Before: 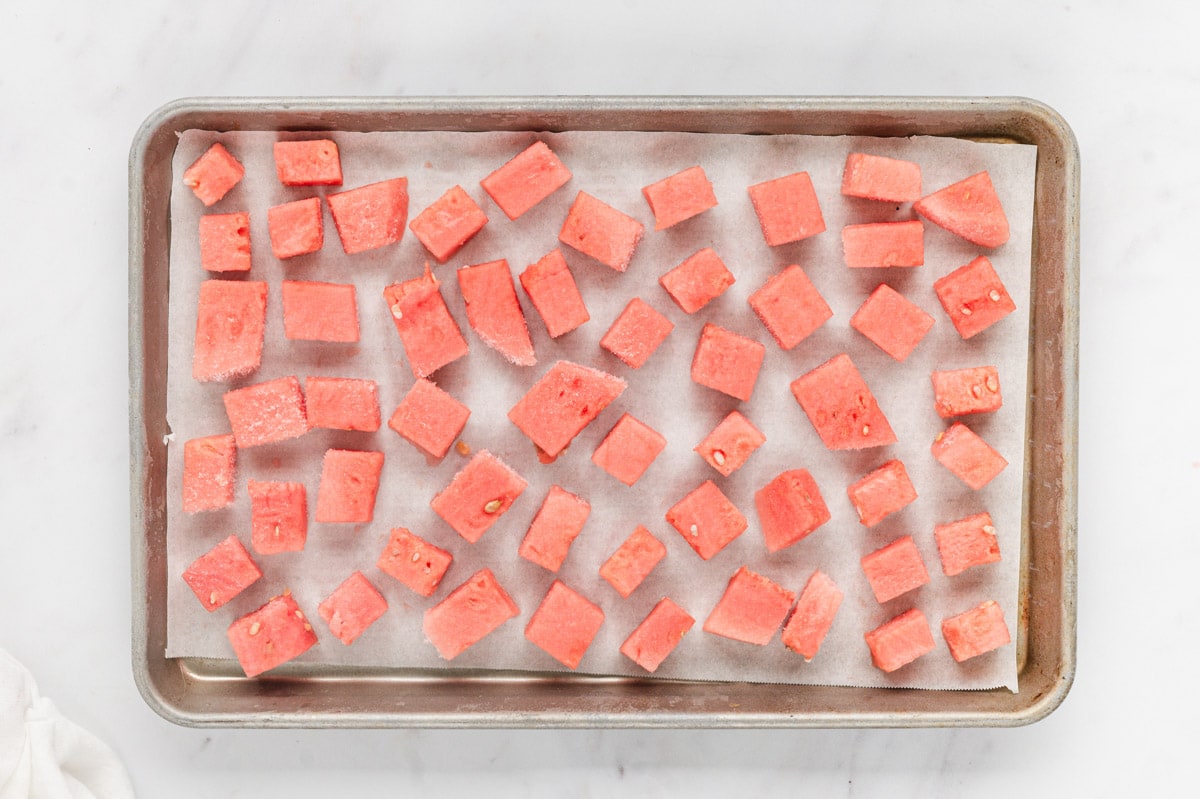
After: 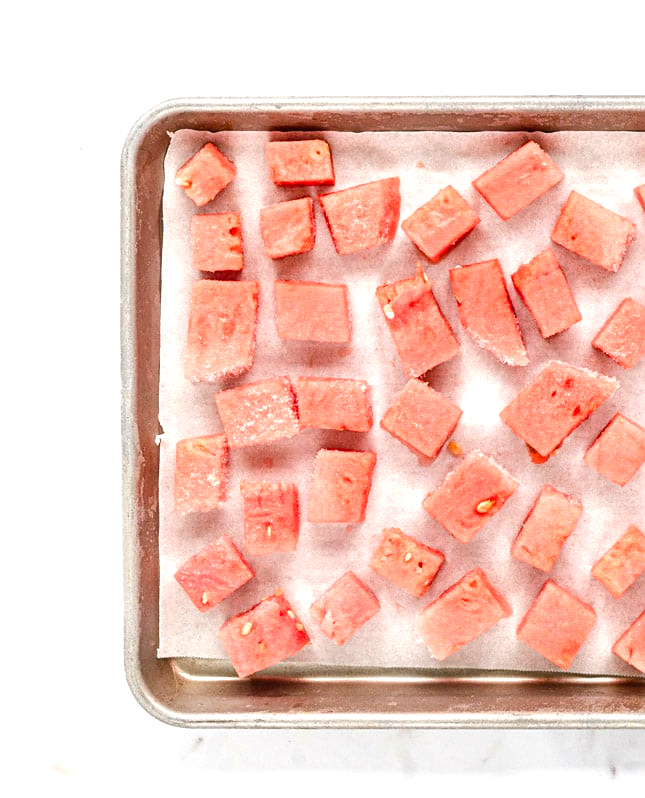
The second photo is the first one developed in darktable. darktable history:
sharpen: amount 0.203
color balance rgb: perceptual saturation grading › global saturation 20%, perceptual saturation grading › highlights -25.522%, perceptual saturation grading › shadows 49.442%, perceptual brilliance grading › highlights 20.539%, perceptual brilliance grading › mid-tones 19.047%, perceptual brilliance grading › shadows -20.734%, global vibrance 20%
crop: left 0.707%, right 45.511%, bottom 0.086%
